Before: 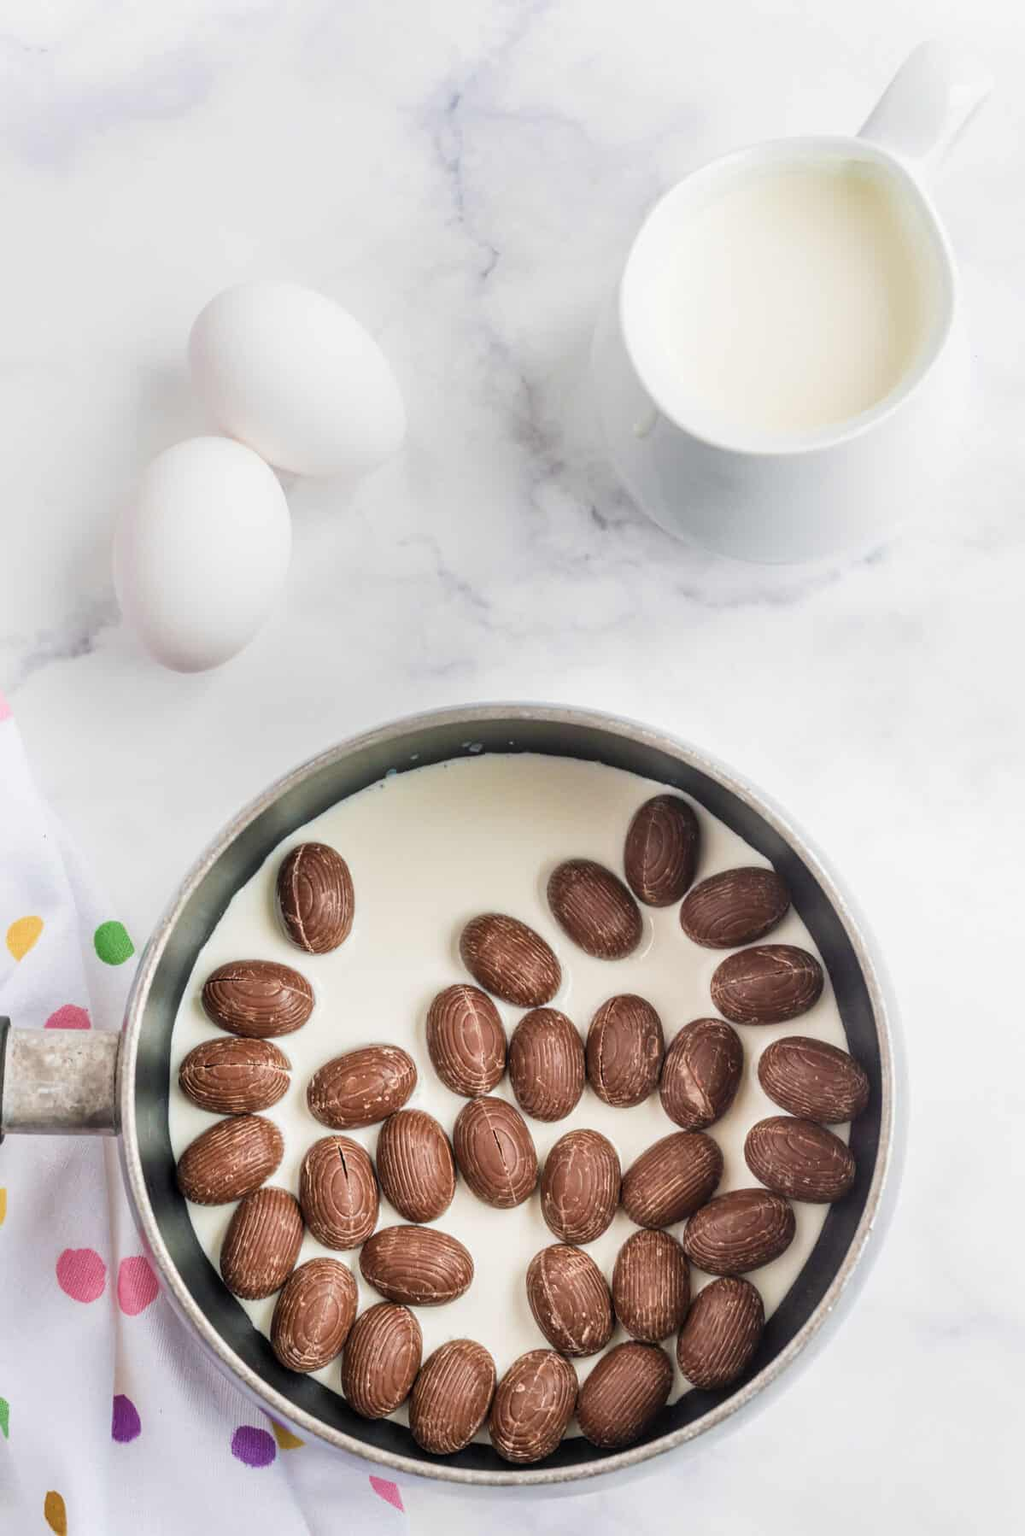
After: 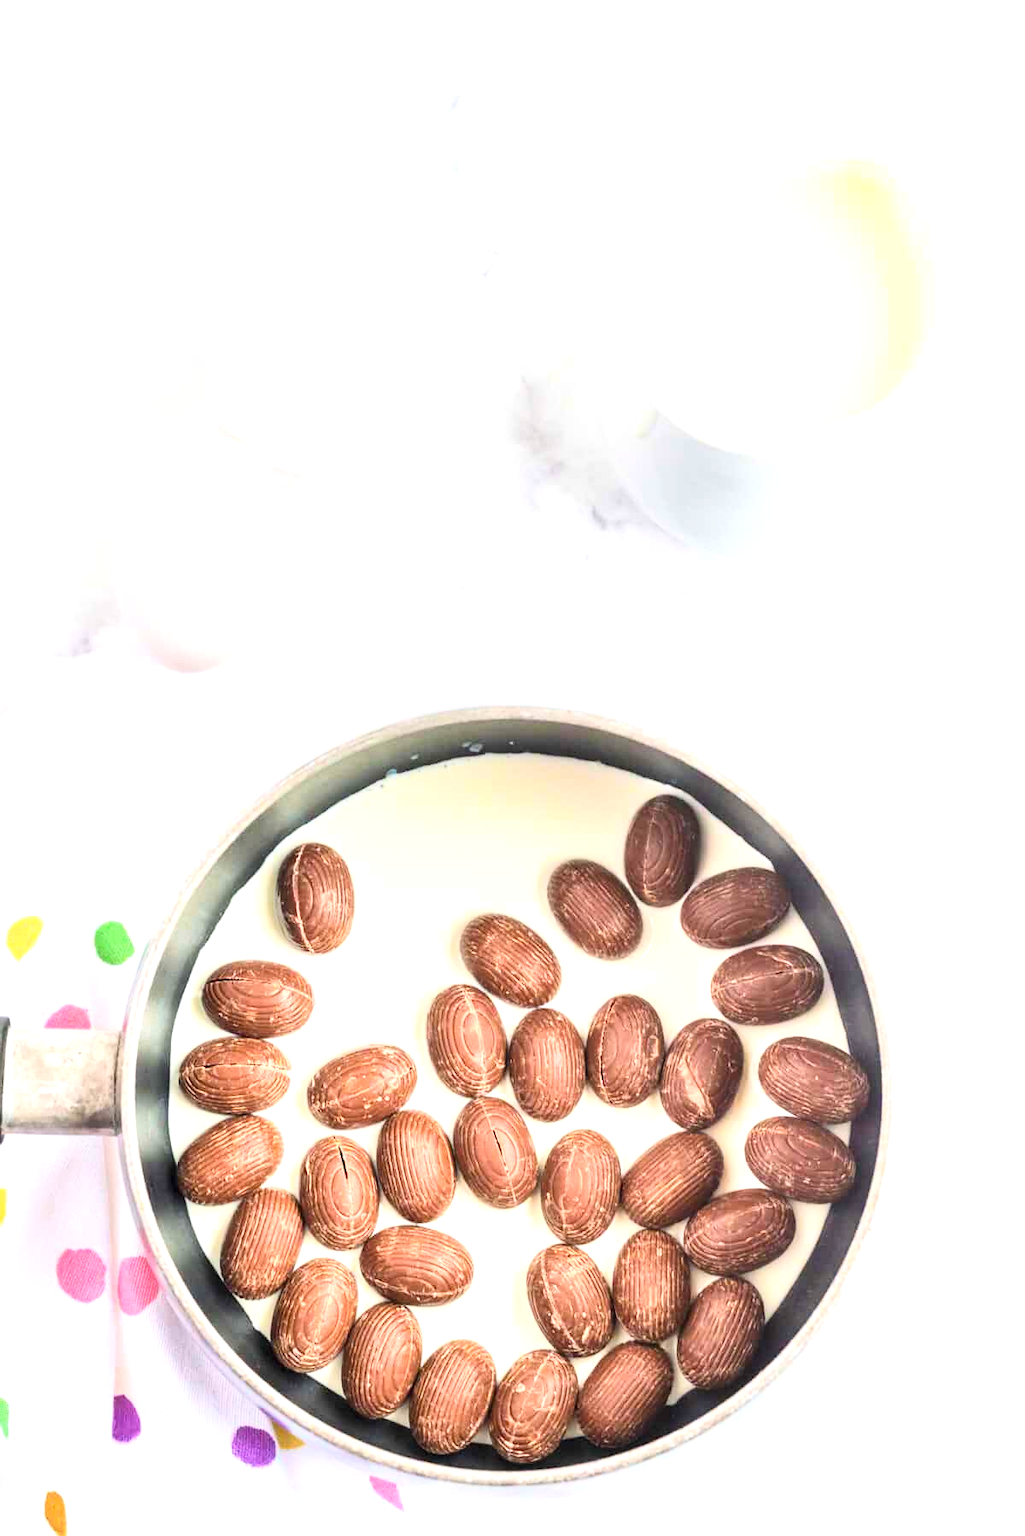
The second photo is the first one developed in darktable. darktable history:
white balance: emerald 1
exposure: black level correction 0, exposure 1.015 EV, compensate exposure bias true, compensate highlight preservation false
contrast brightness saturation: contrast 0.2, brightness 0.16, saturation 0.22
